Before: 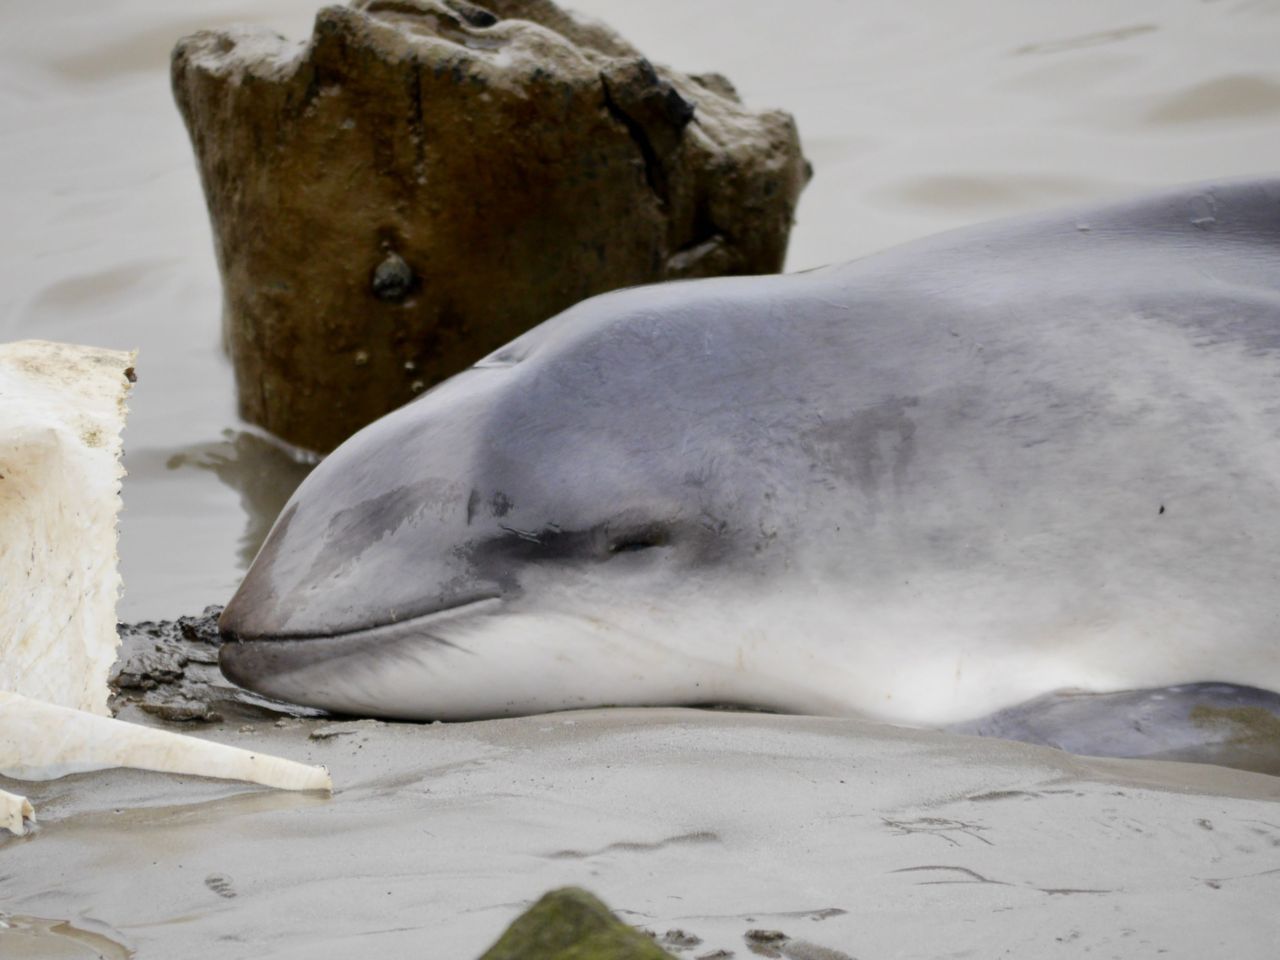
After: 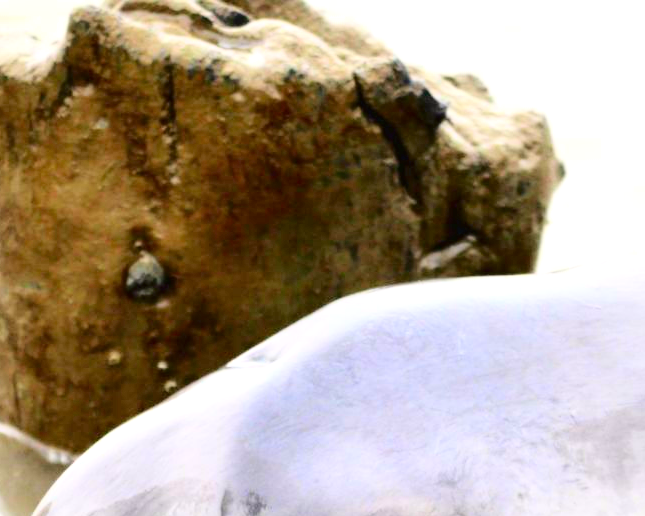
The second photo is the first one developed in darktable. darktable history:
crop: left 19.374%, right 30.228%, bottom 46.18%
contrast brightness saturation: contrast 0.199, brightness 0.168, saturation 0.227
exposure: black level correction 0, exposure 1.2 EV, compensate highlight preservation false
tone curve: curves: ch0 [(0, 0.01) (0.052, 0.045) (0.136, 0.133) (0.275, 0.35) (0.43, 0.54) (0.676, 0.751) (0.89, 0.919) (1, 1)]; ch1 [(0, 0) (0.094, 0.081) (0.285, 0.299) (0.385, 0.403) (0.447, 0.429) (0.495, 0.496) (0.544, 0.552) (0.589, 0.612) (0.722, 0.728) (1, 1)]; ch2 [(0, 0) (0.257, 0.217) (0.43, 0.421) (0.498, 0.507) (0.531, 0.544) (0.56, 0.579) (0.625, 0.642) (1, 1)], color space Lab, independent channels, preserve colors none
